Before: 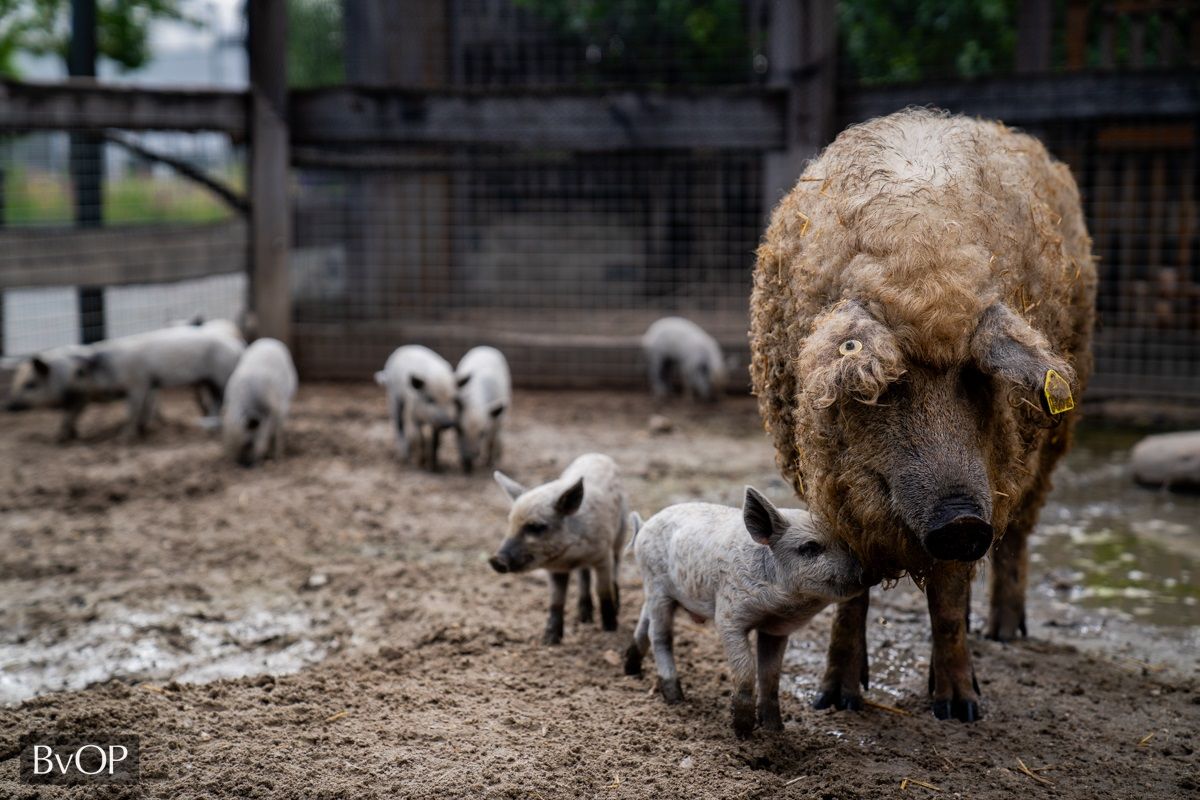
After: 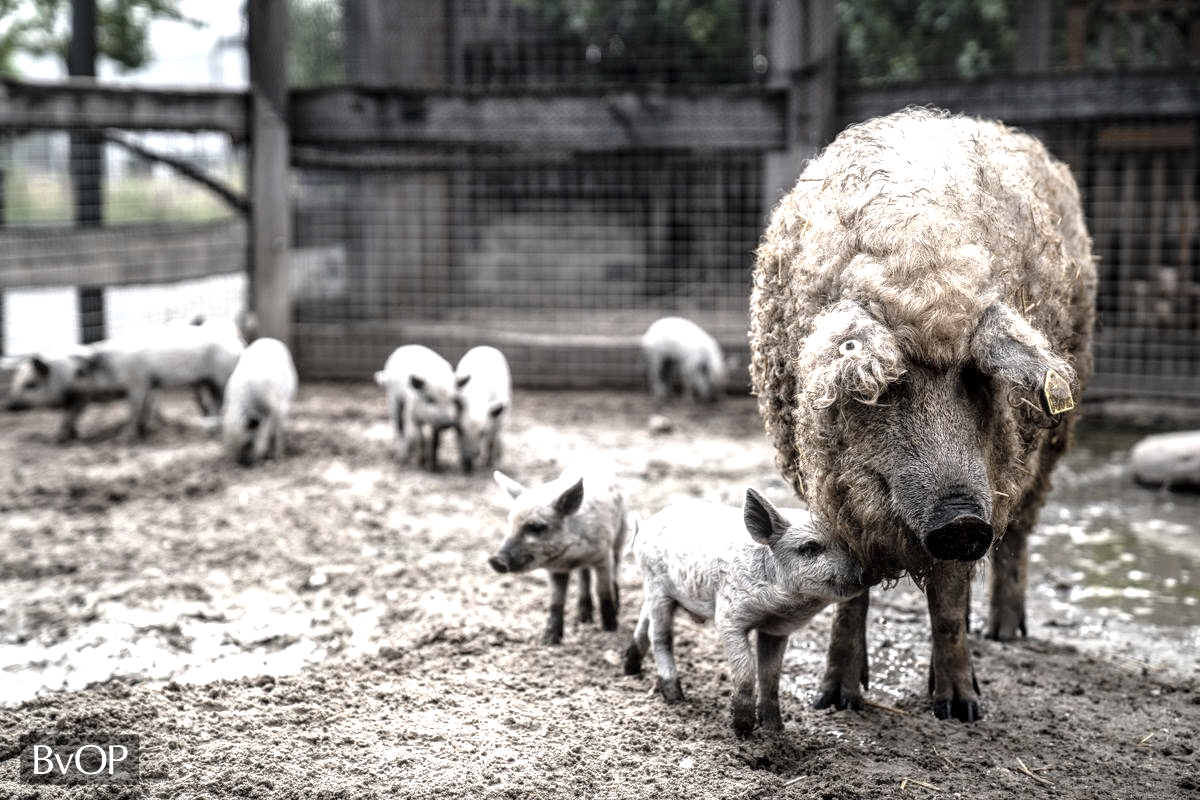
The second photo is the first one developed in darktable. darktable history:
exposure: black level correction 0, exposure 1.5 EV, compensate exposure bias true, compensate highlight preservation false
local contrast: on, module defaults
color balance rgb: linear chroma grading › global chroma 6.48%, perceptual saturation grading › global saturation 12.96%, global vibrance 6.02%
color correction: saturation 0.3
